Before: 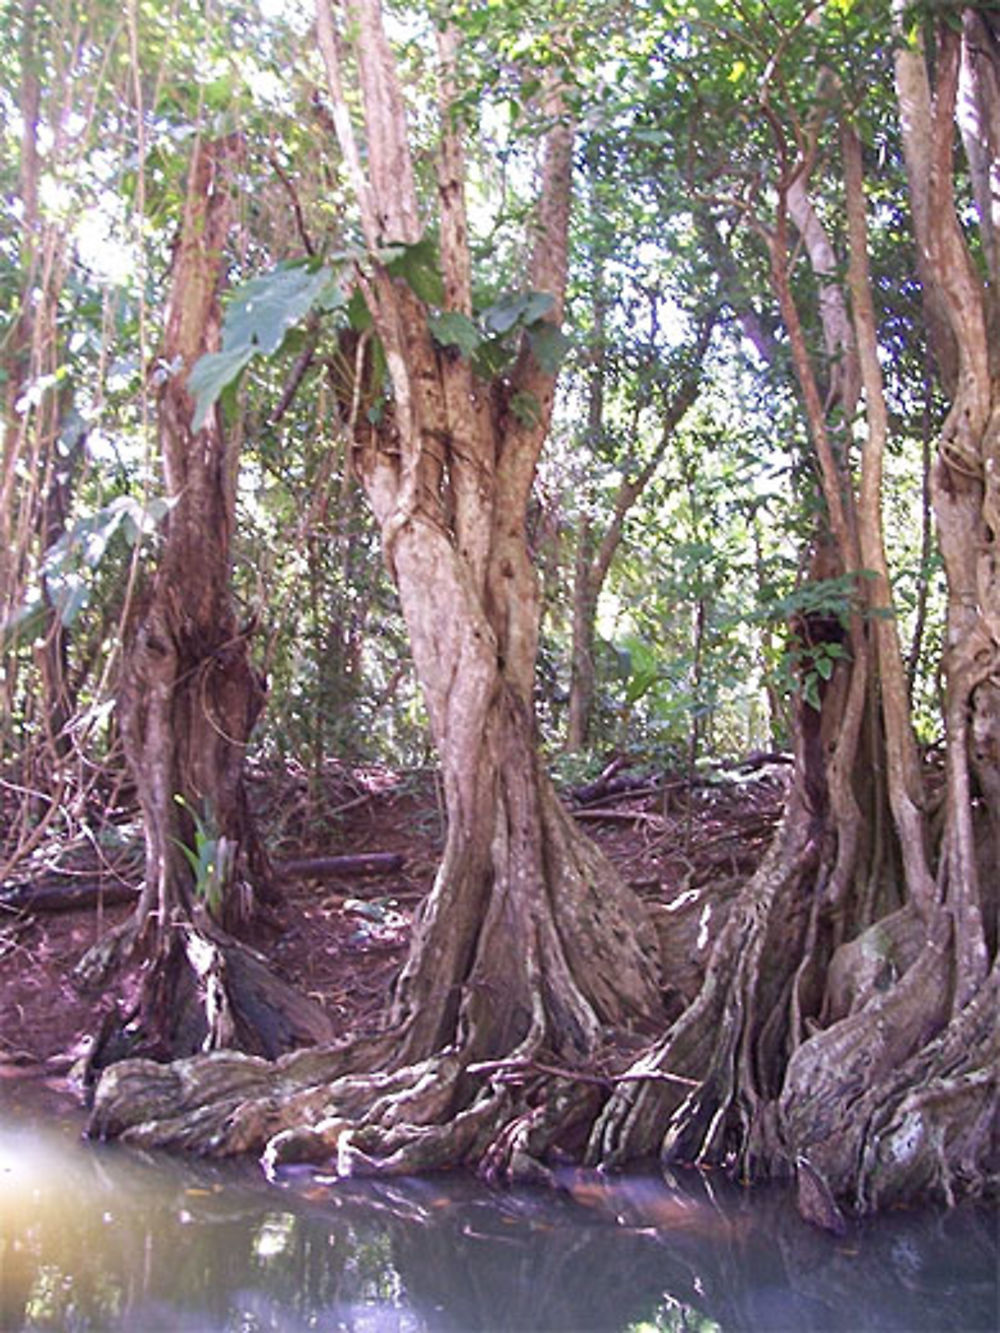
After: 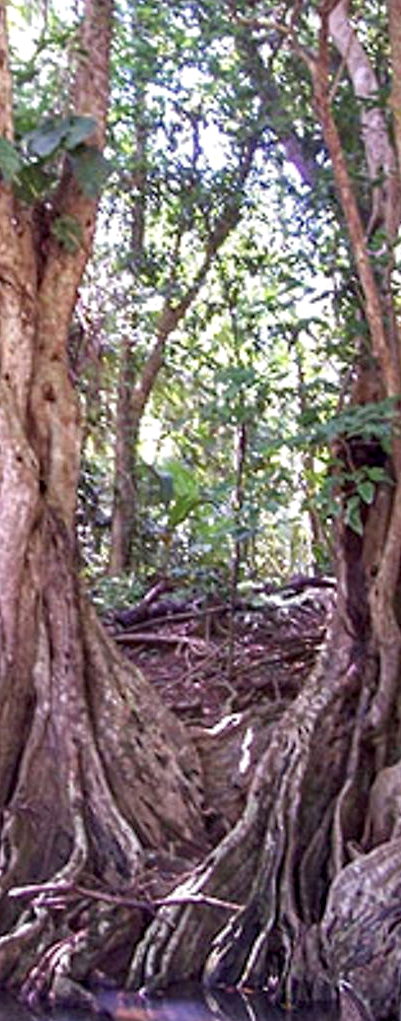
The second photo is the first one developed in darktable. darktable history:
crop: left 45.891%, top 13.238%, right 13.999%, bottom 10.126%
haze removal: compatibility mode true, adaptive false
local contrast: detail 130%
shadows and highlights: radius 333.32, shadows 55.41, highlights -98.63, compress 94.26%, soften with gaussian
